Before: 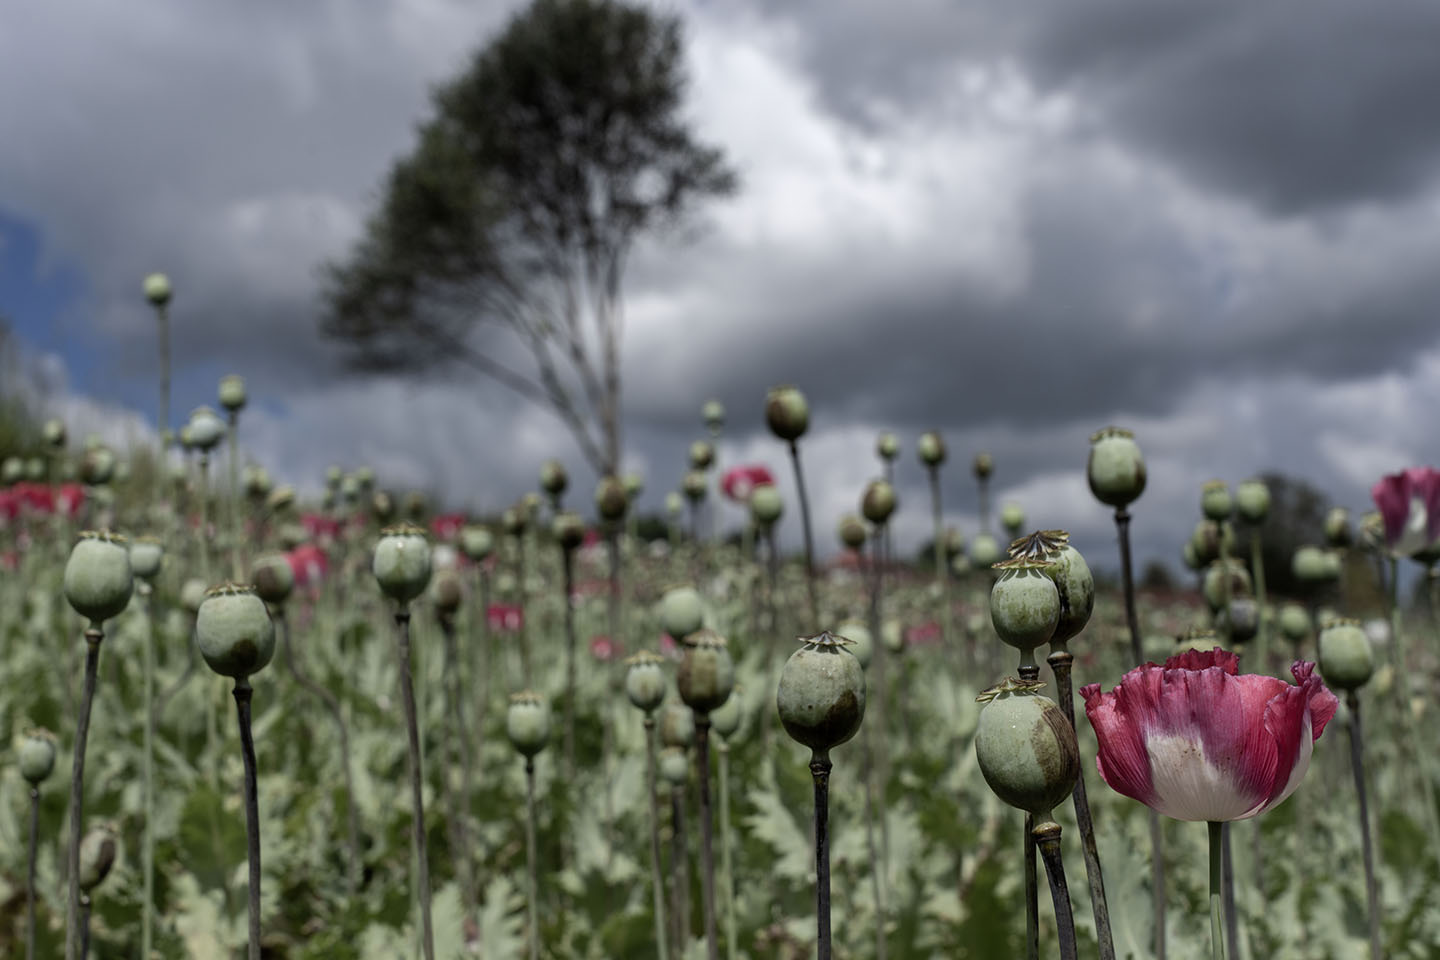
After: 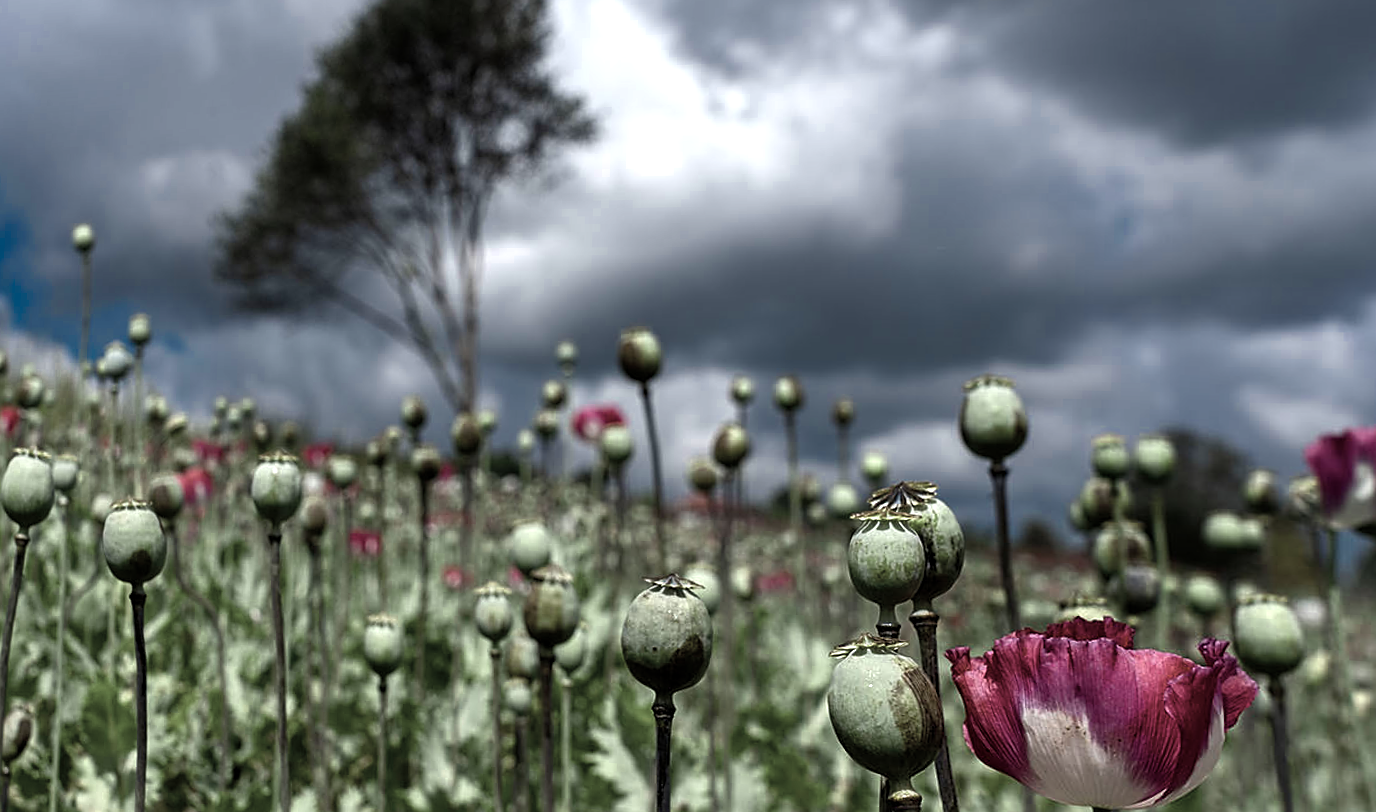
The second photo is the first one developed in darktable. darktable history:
crop and rotate: left 1.774%, right 0.633%, bottom 1.28%
sharpen: on, module defaults
tone equalizer: on, module defaults
rotate and perspective: rotation 1.69°, lens shift (vertical) -0.023, lens shift (horizontal) -0.291, crop left 0.025, crop right 0.988, crop top 0.092, crop bottom 0.842
color zones: curves: ch0 [(0.25, 0.667) (0.758, 0.368)]; ch1 [(0.215, 0.245) (0.761, 0.373)]; ch2 [(0.247, 0.554) (0.761, 0.436)]
color balance rgb: linear chroma grading › global chroma 9%, perceptual saturation grading › global saturation 36%, perceptual saturation grading › shadows 35%, perceptual brilliance grading › global brilliance 15%, perceptual brilliance grading › shadows -35%, global vibrance 15%
